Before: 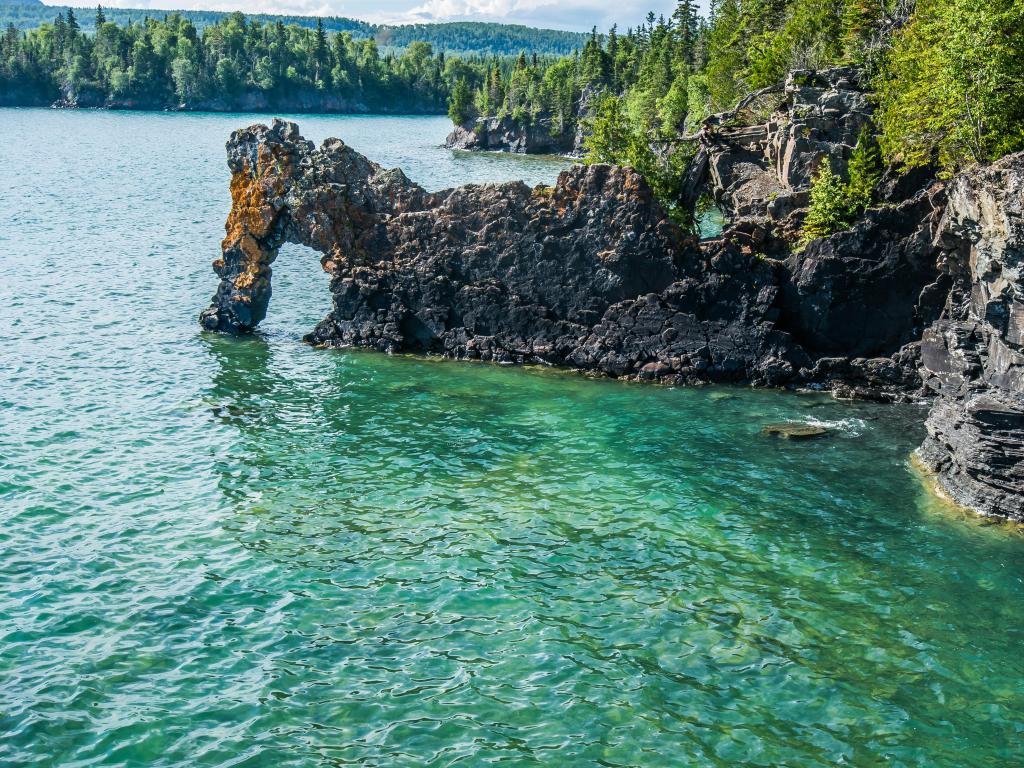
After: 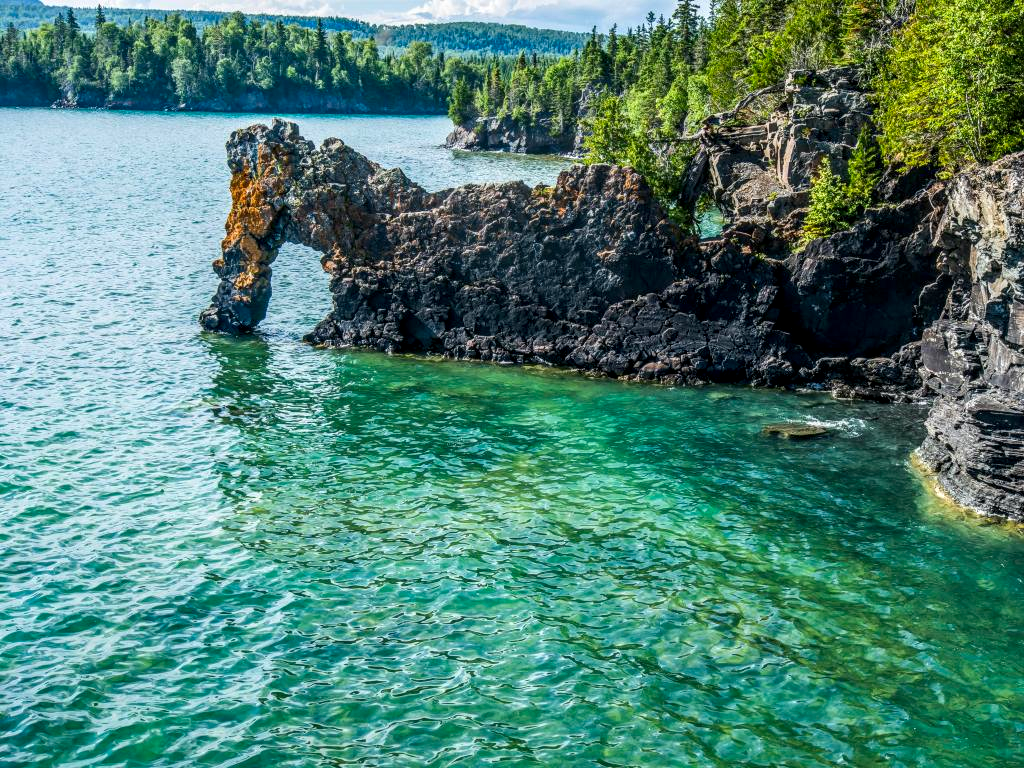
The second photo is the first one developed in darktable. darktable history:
local contrast: detail 130%
contrast brightness saturation: contrast 0.08, saturation 0.2
